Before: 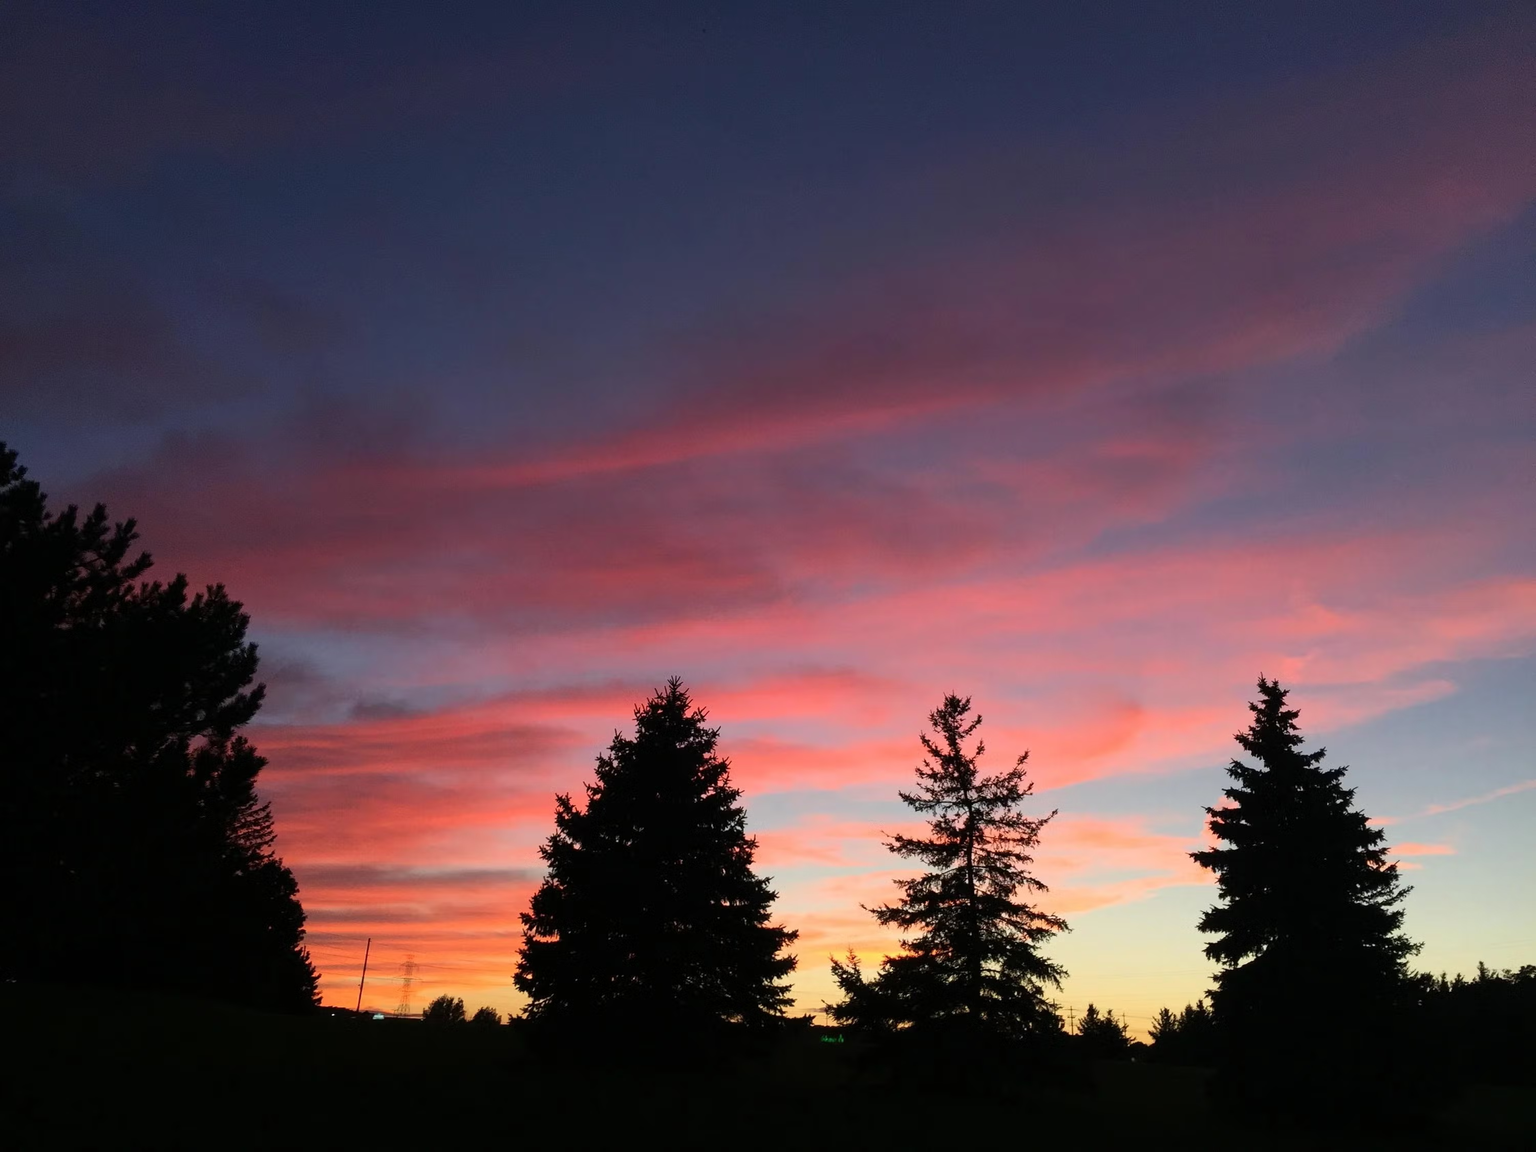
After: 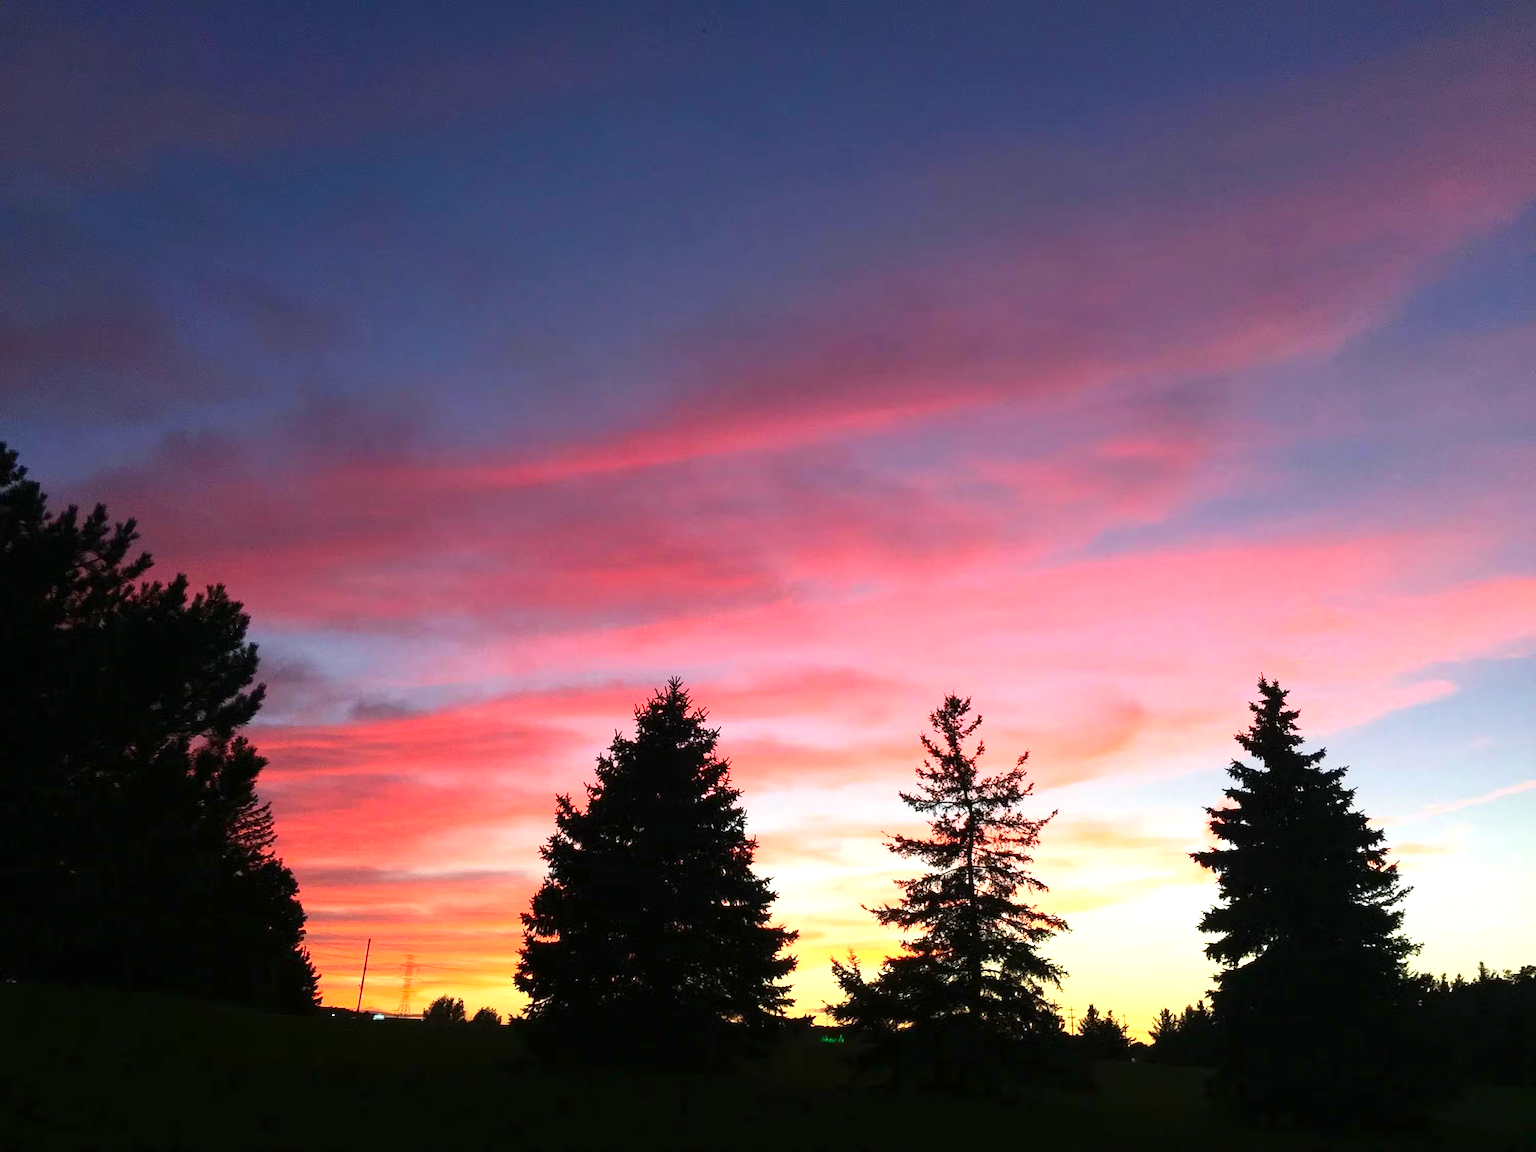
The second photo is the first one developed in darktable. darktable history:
contrast brightness saturation: contrast 0.079, saturation 0.198
exposure: black level correction 0, exposure 1 EV, compensate highlight preservation false
